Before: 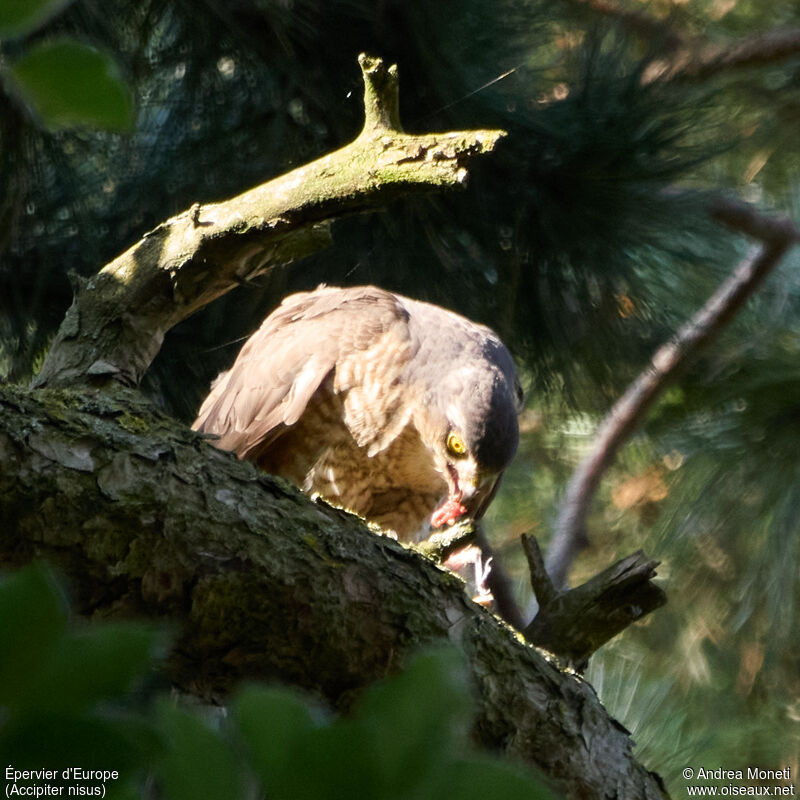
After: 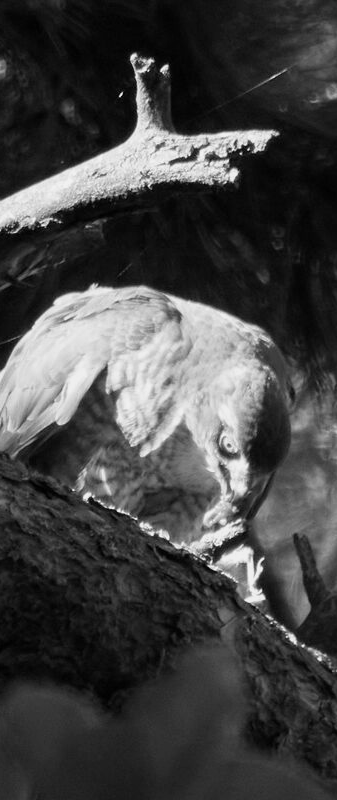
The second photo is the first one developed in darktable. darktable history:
crop: left 28.583%, right 29.231%
monochrome: a -74.22, b 78.2
